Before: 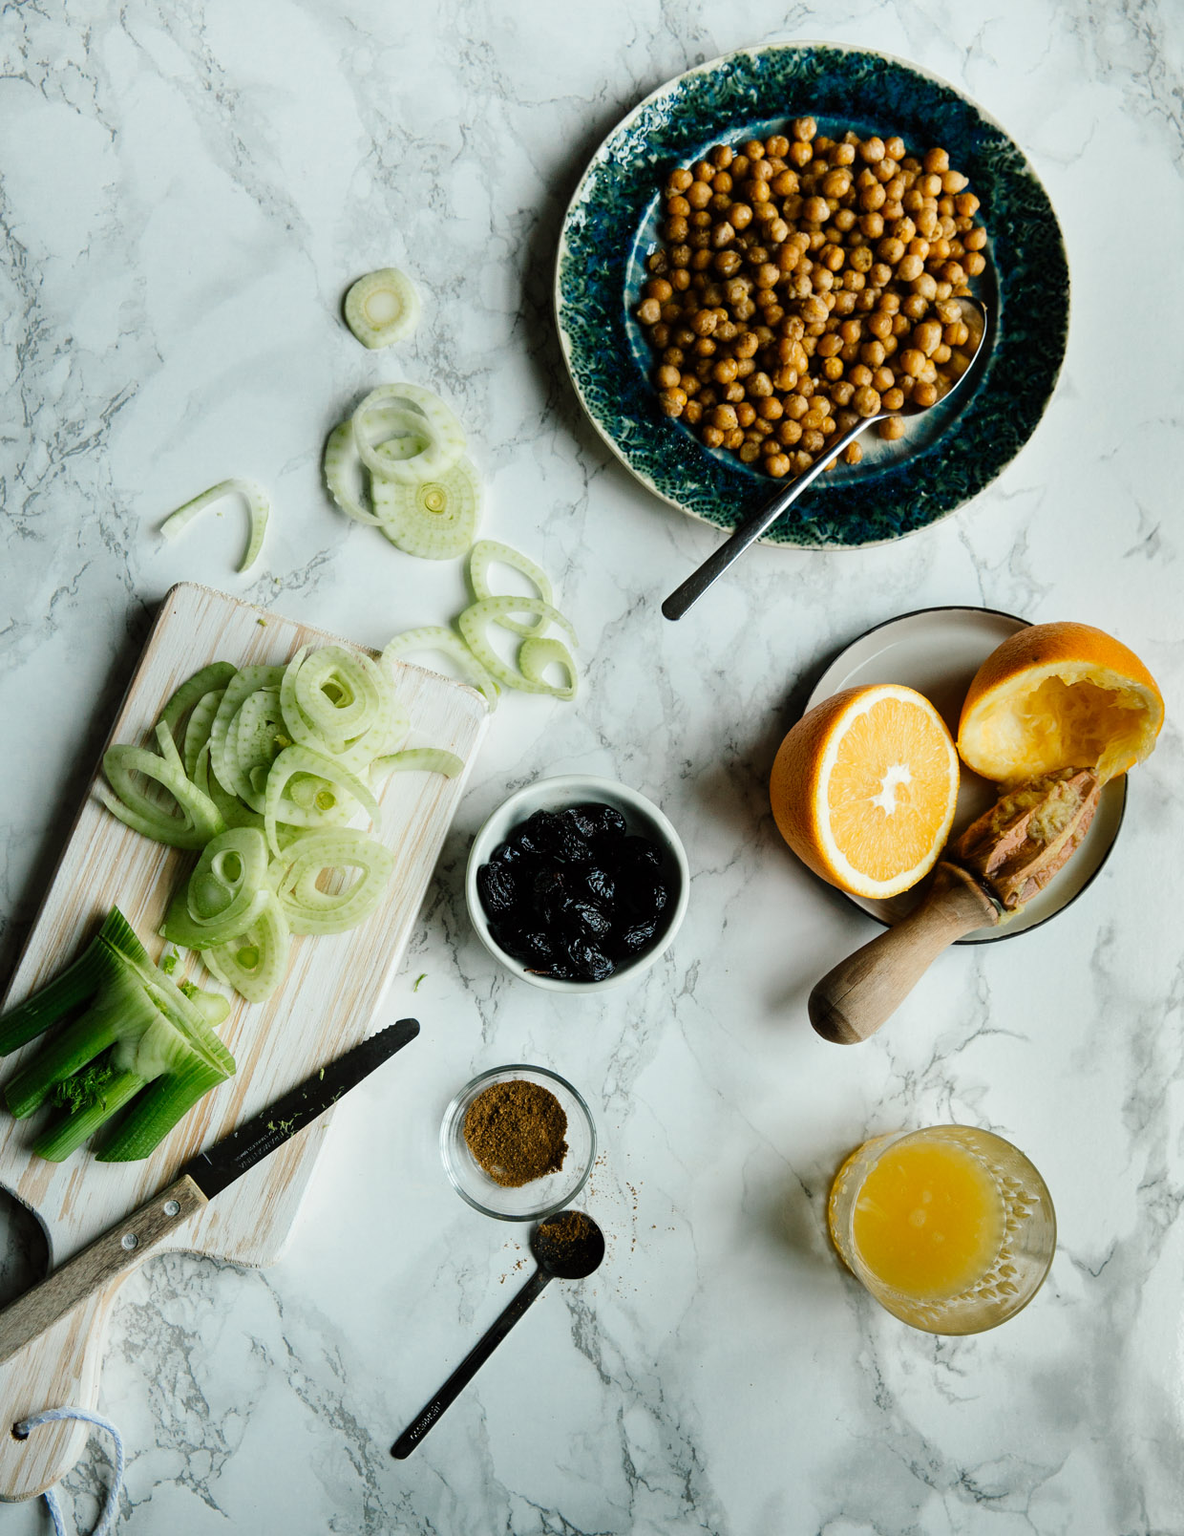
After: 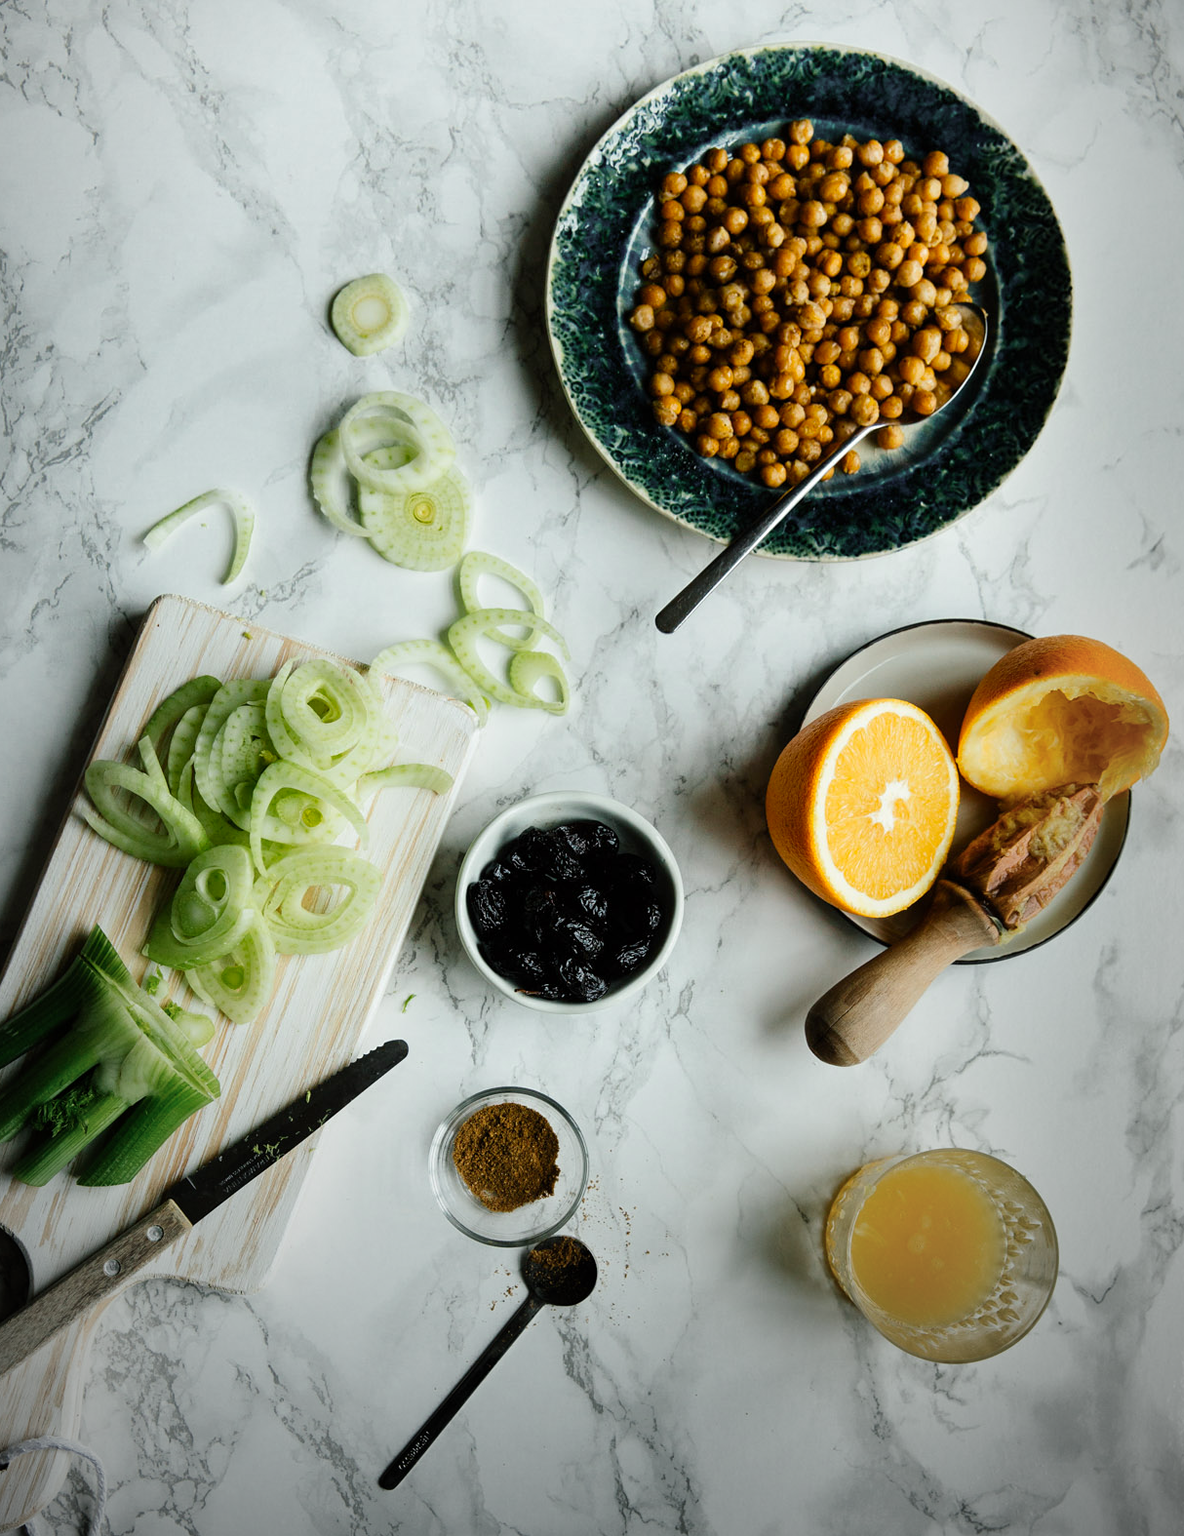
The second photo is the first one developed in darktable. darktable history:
crop: left 1.743%, right 0.268%, bottom 2.011%
color zones: curves: ch1 [(0.25, 0.61) (0.75, 0.248)]
contrast brightness saturation: contrast 0.01, saturation -0.05
vignetting: fall-off start 72.14%, fall-off radius 108.07%, brightness -0.713, saturation -0.488, center (-0.054, -0.359), width/height ratio 0.729
